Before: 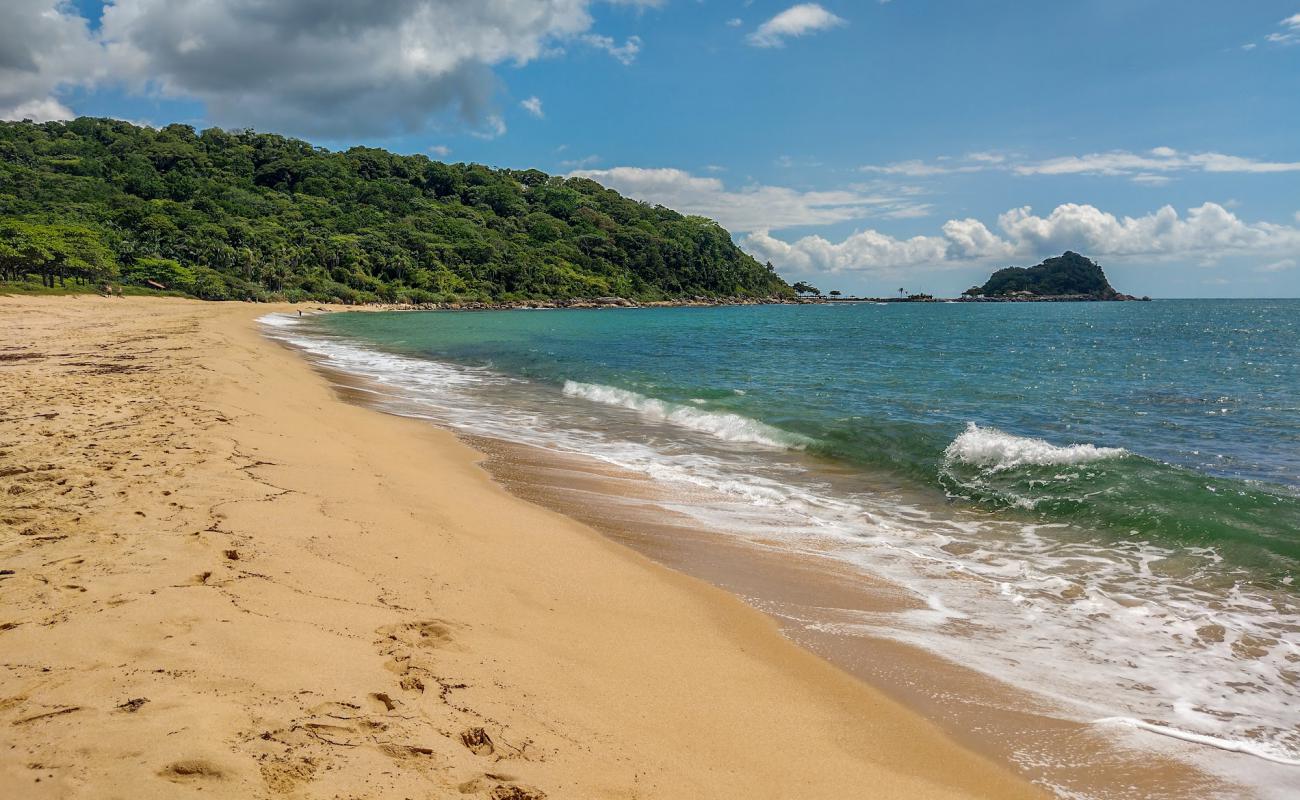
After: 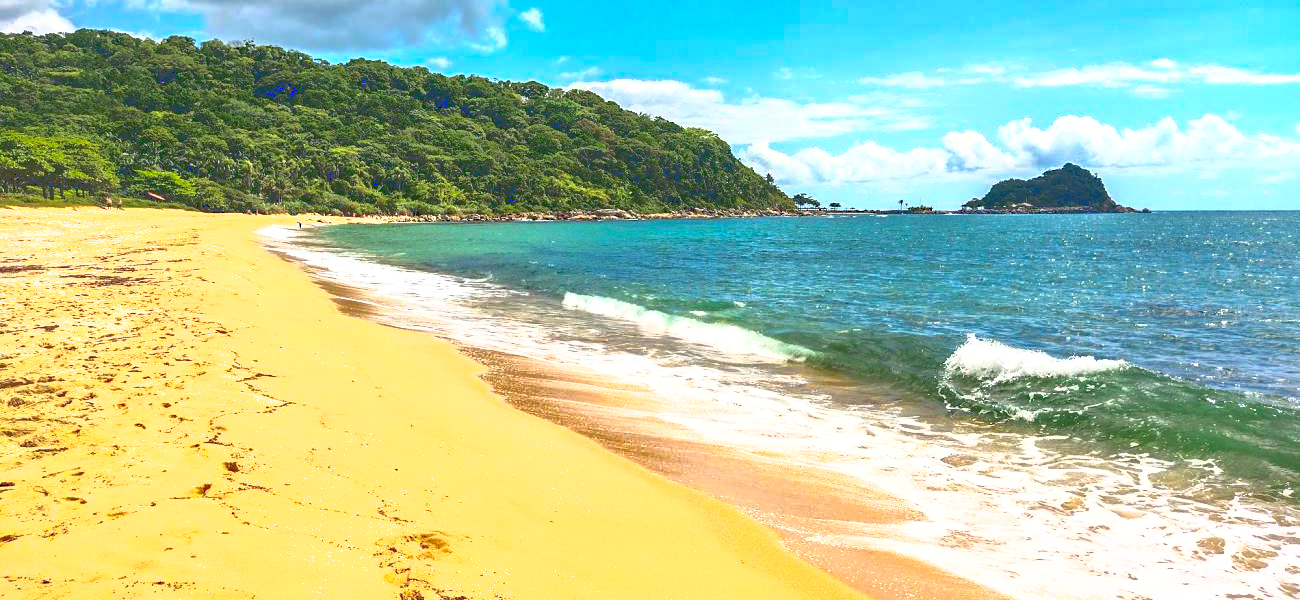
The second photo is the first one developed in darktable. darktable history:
shadows and highlights: on, module defaults
base curve: curves: ch0 [(0, 0.036) (0.007, 0.037) (0.604, 0.887) (1, 1)]
crop: top 11.063%, bottom 13.91%
exposure: exposure 1 EV, compensate exposure bias true, compensate highlight preservation false
haze removal: compatibility mode true, adaptive false
